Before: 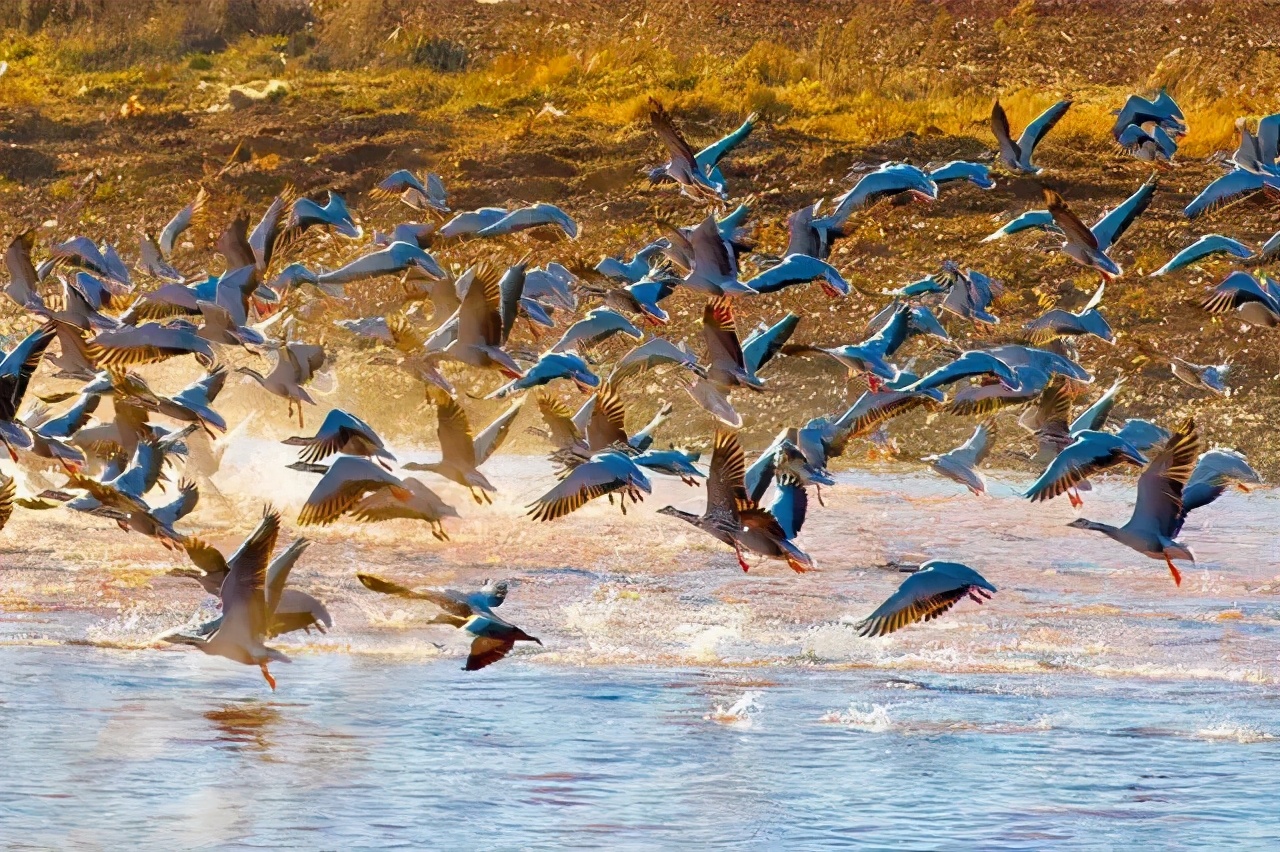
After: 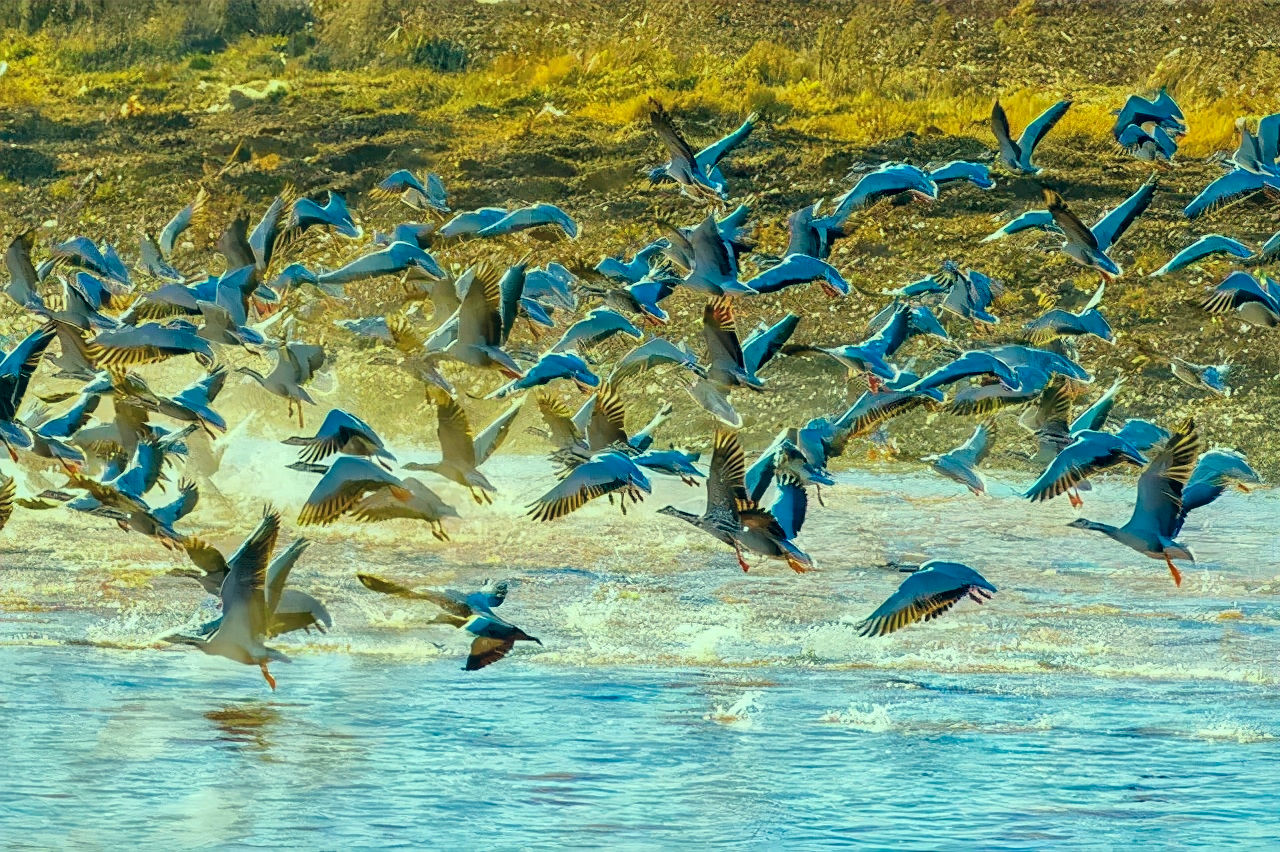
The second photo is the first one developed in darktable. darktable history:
local contrast: on, module defaults
sharpen: amount 0.2
global tonemap: drago (1, 100), detail 1
color correction: highlights a* -20.08, highlights b* 9.8, shadows a* -20.4, shadows b* -10.76
